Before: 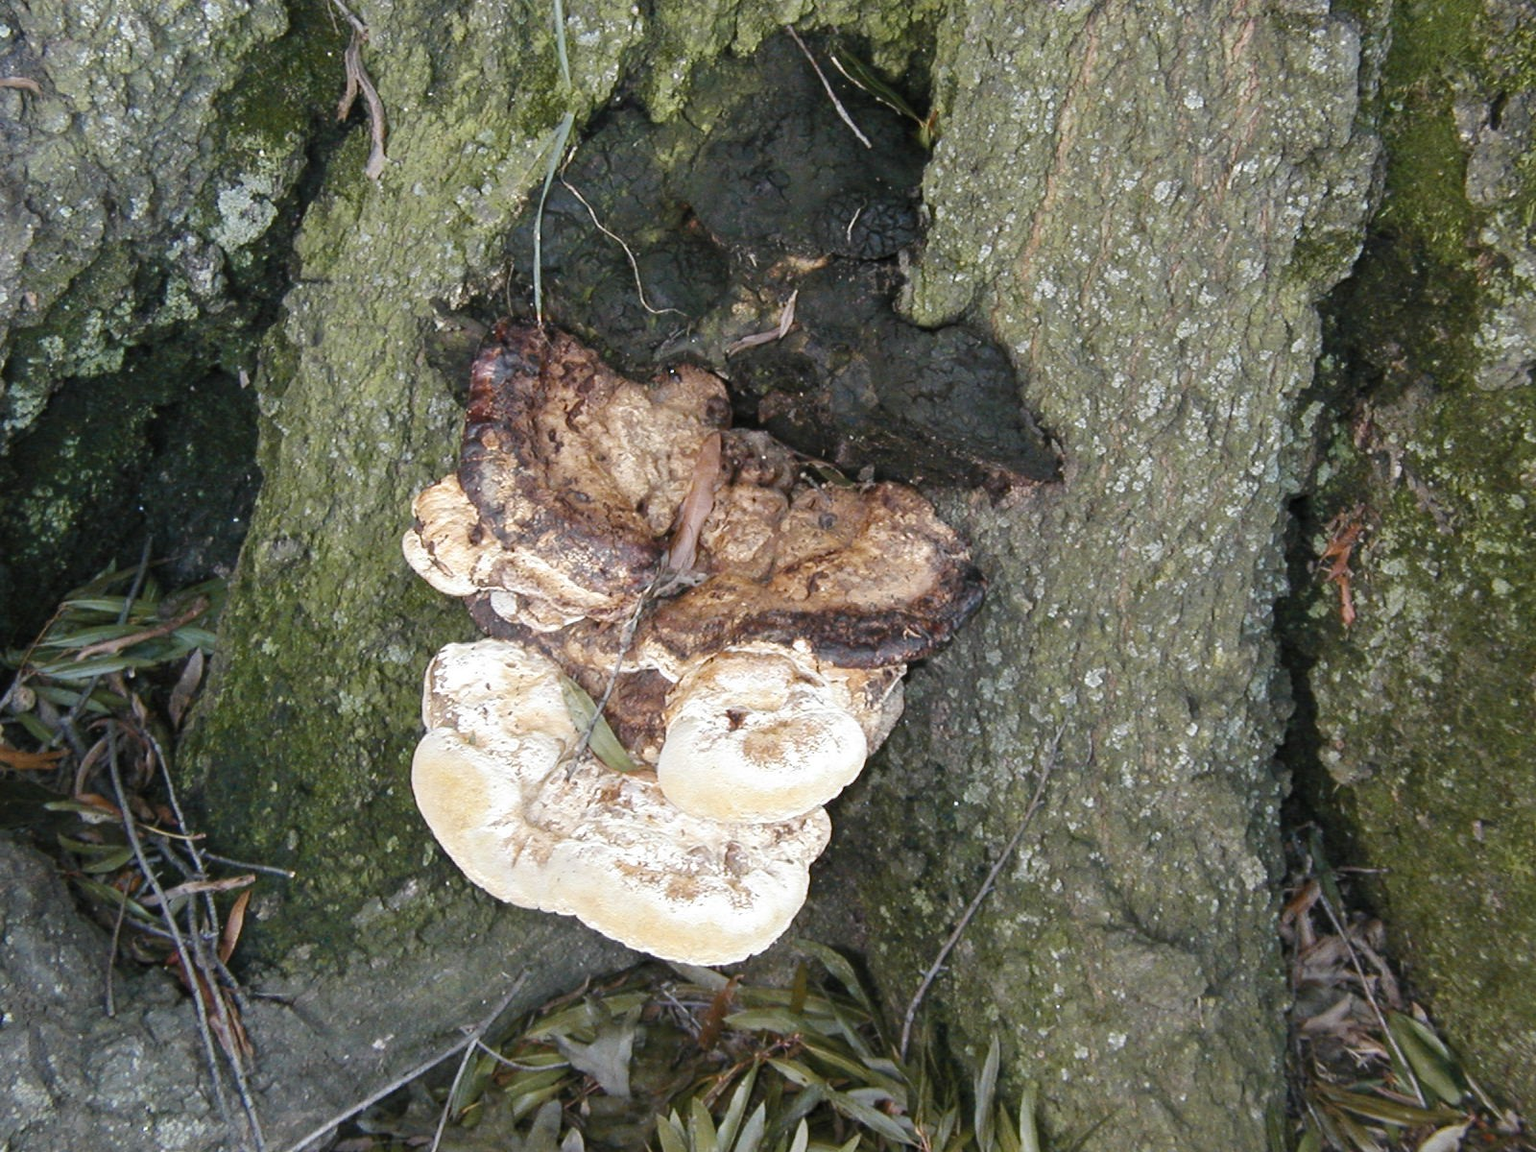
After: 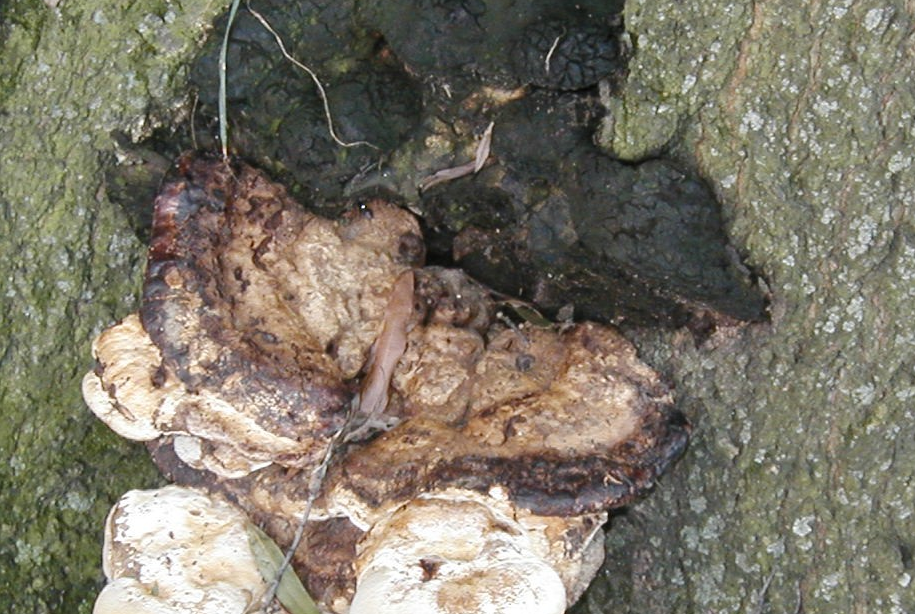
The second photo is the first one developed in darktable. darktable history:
crop: left 21.118%, top 15.004%, right 21.637%, bottom 33.829%
